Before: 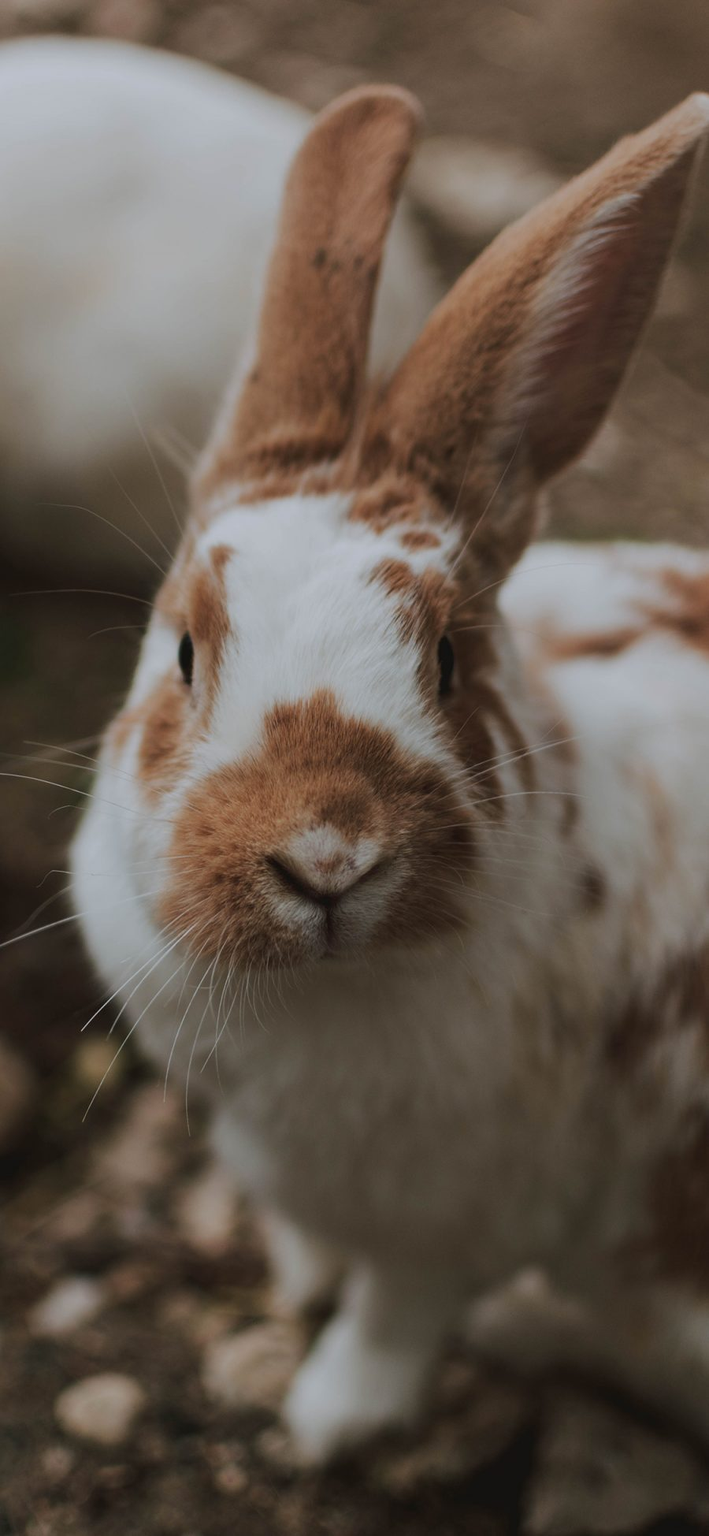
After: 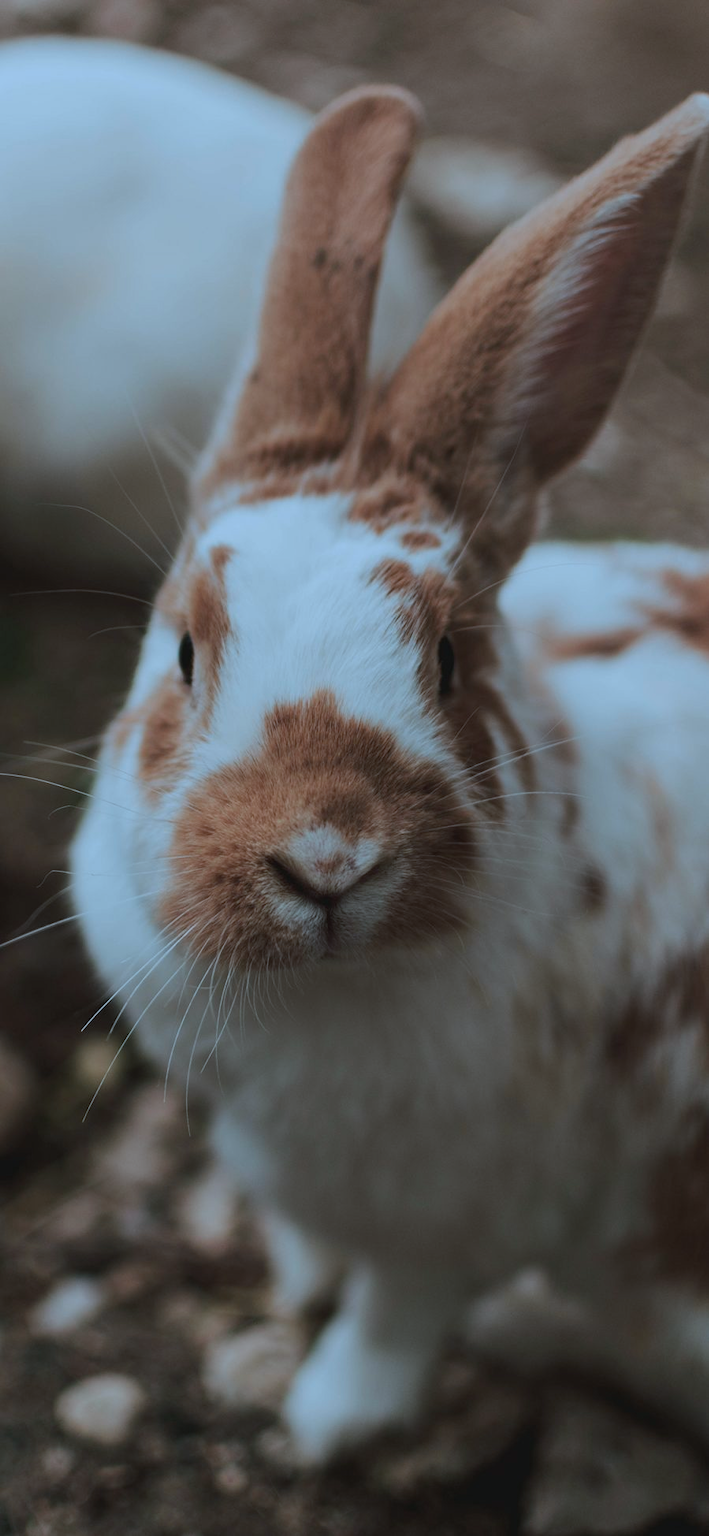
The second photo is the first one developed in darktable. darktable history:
color correction: highlights a* -9.81, highlights b* -21.74
